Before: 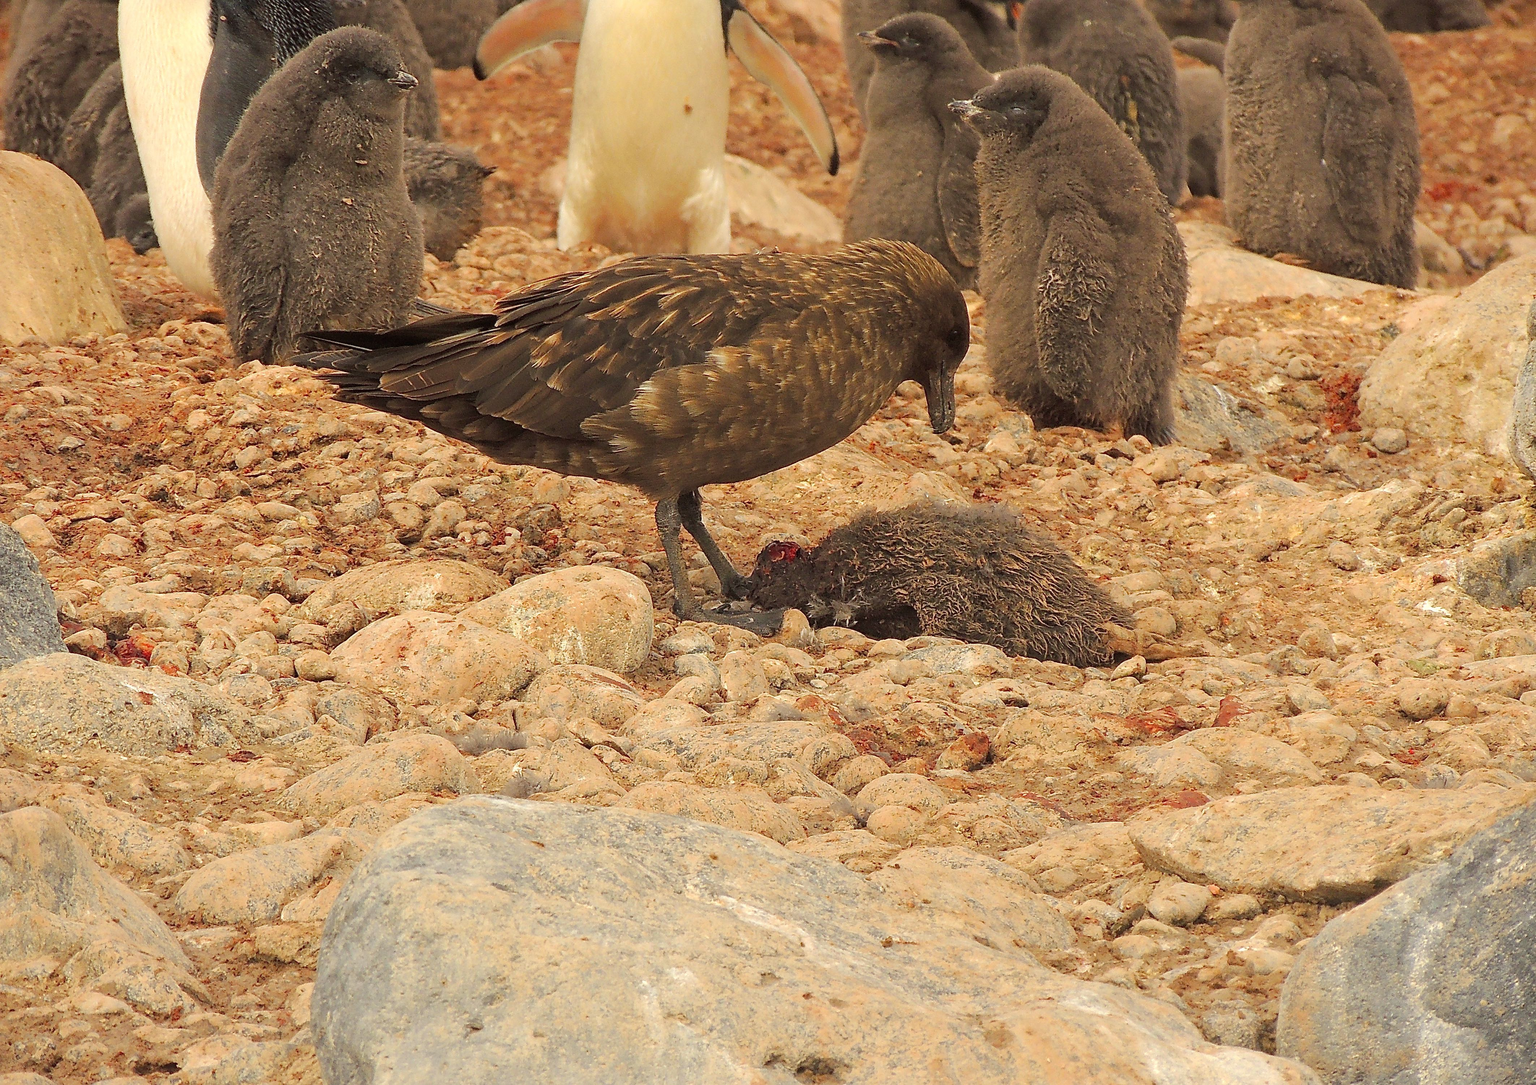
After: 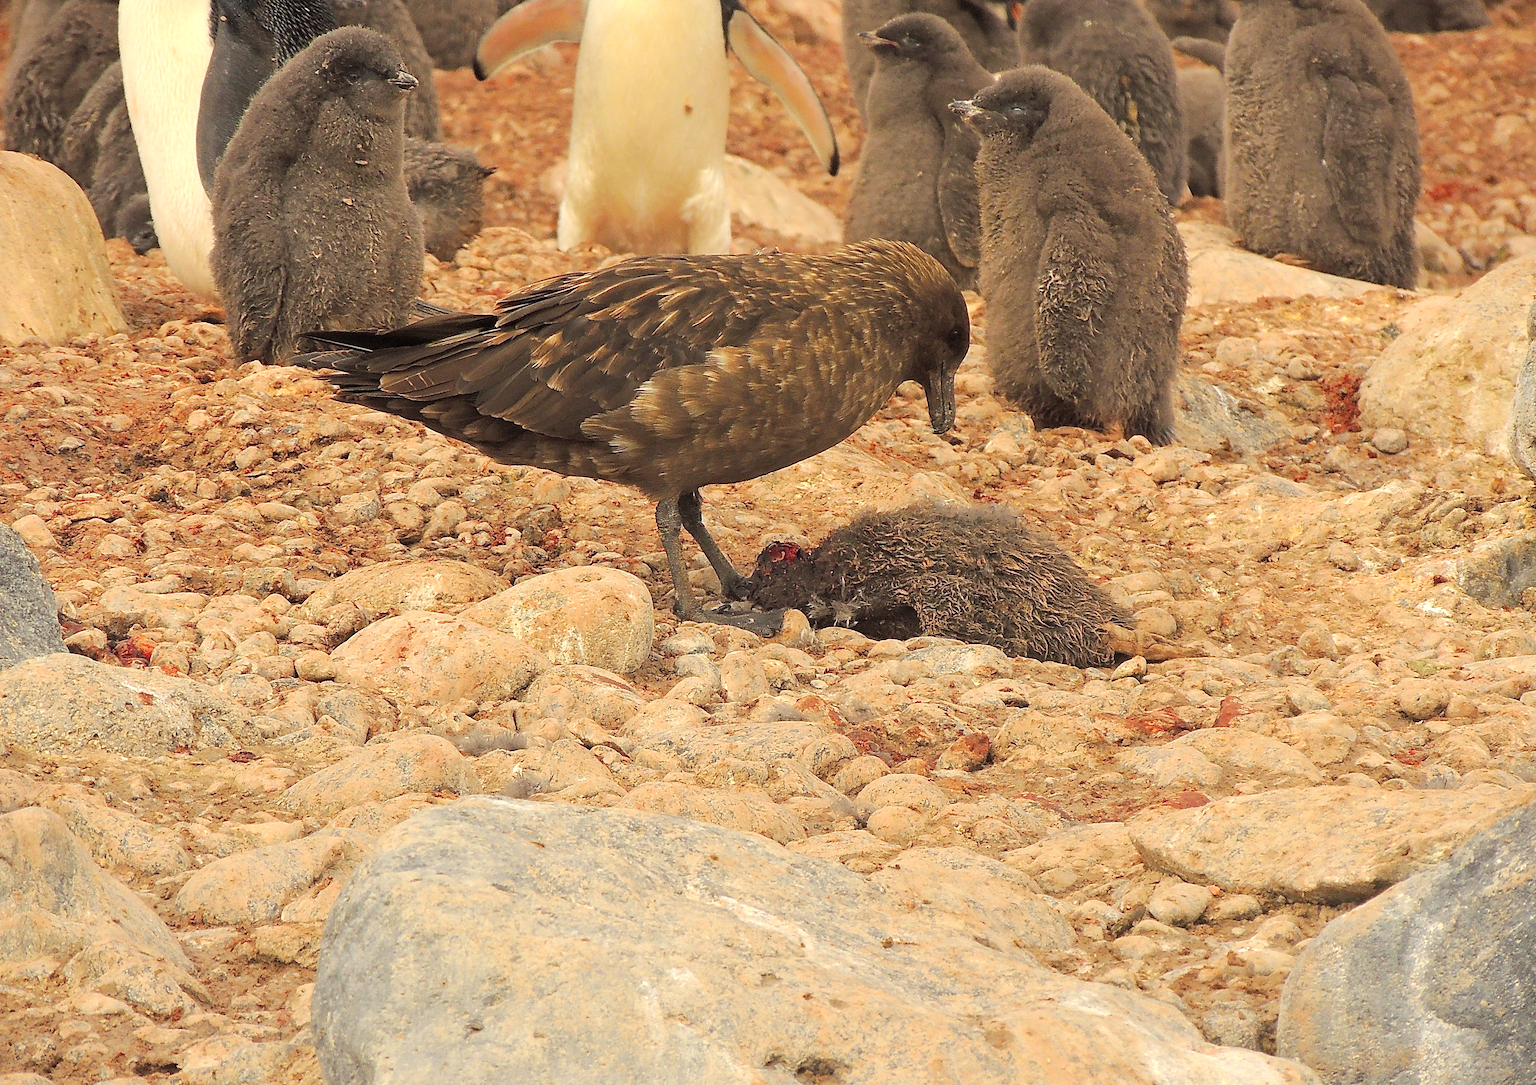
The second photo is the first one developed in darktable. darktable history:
levels: white 99.97%, levels [0.016, 0.492, 0.969]
contrast brightness saturation: contrast 0.052, brightness 0.062, saturation 0.013
